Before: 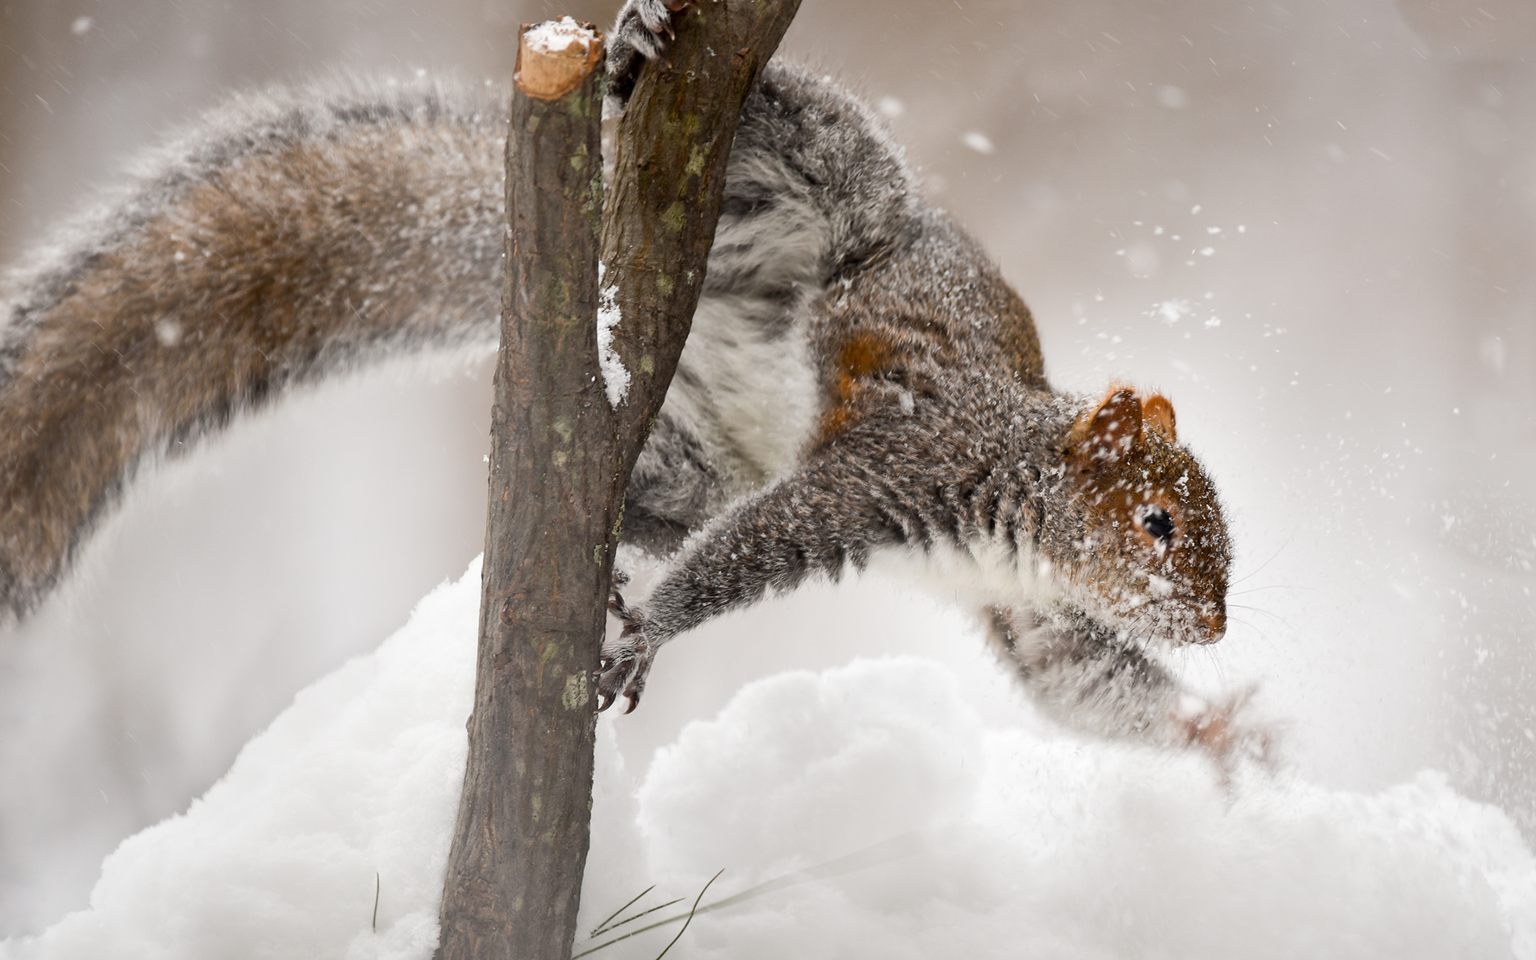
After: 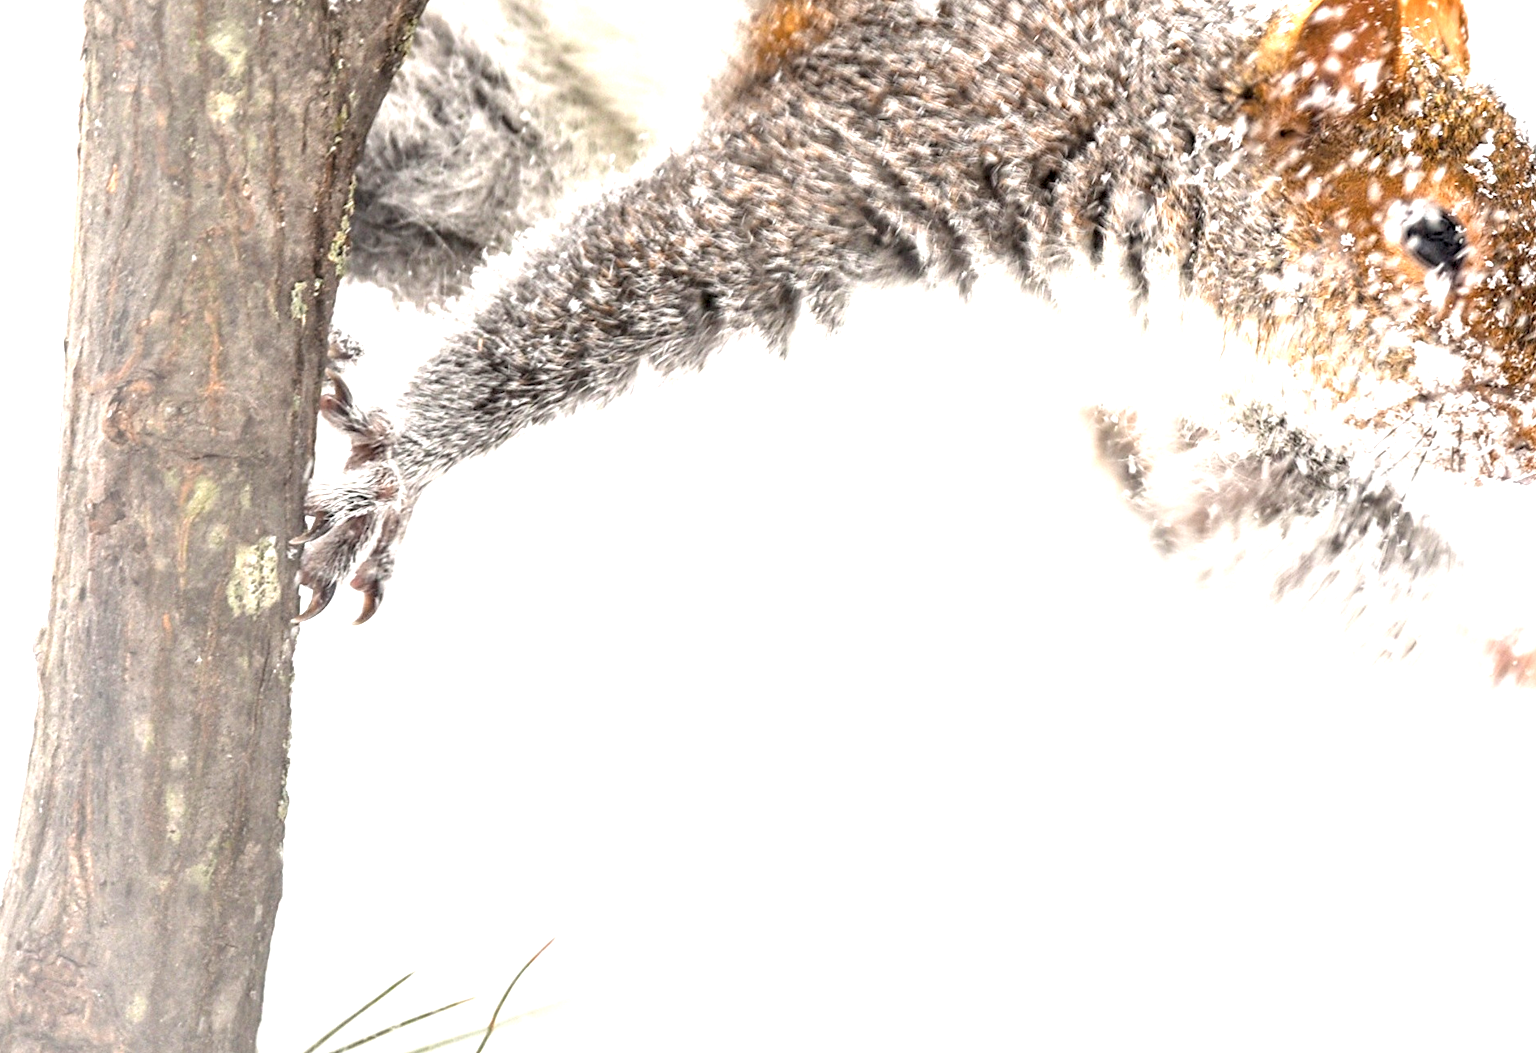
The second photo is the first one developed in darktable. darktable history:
local contrast: detail 160%
exposure: black level correction 0, exposure 1.522 EV, compensate highlight preservation false
contrast brightness saturation: brightness 0.275
crop: left 29.317%, top 42.291%, right 21.258%, bottom 3.499%
